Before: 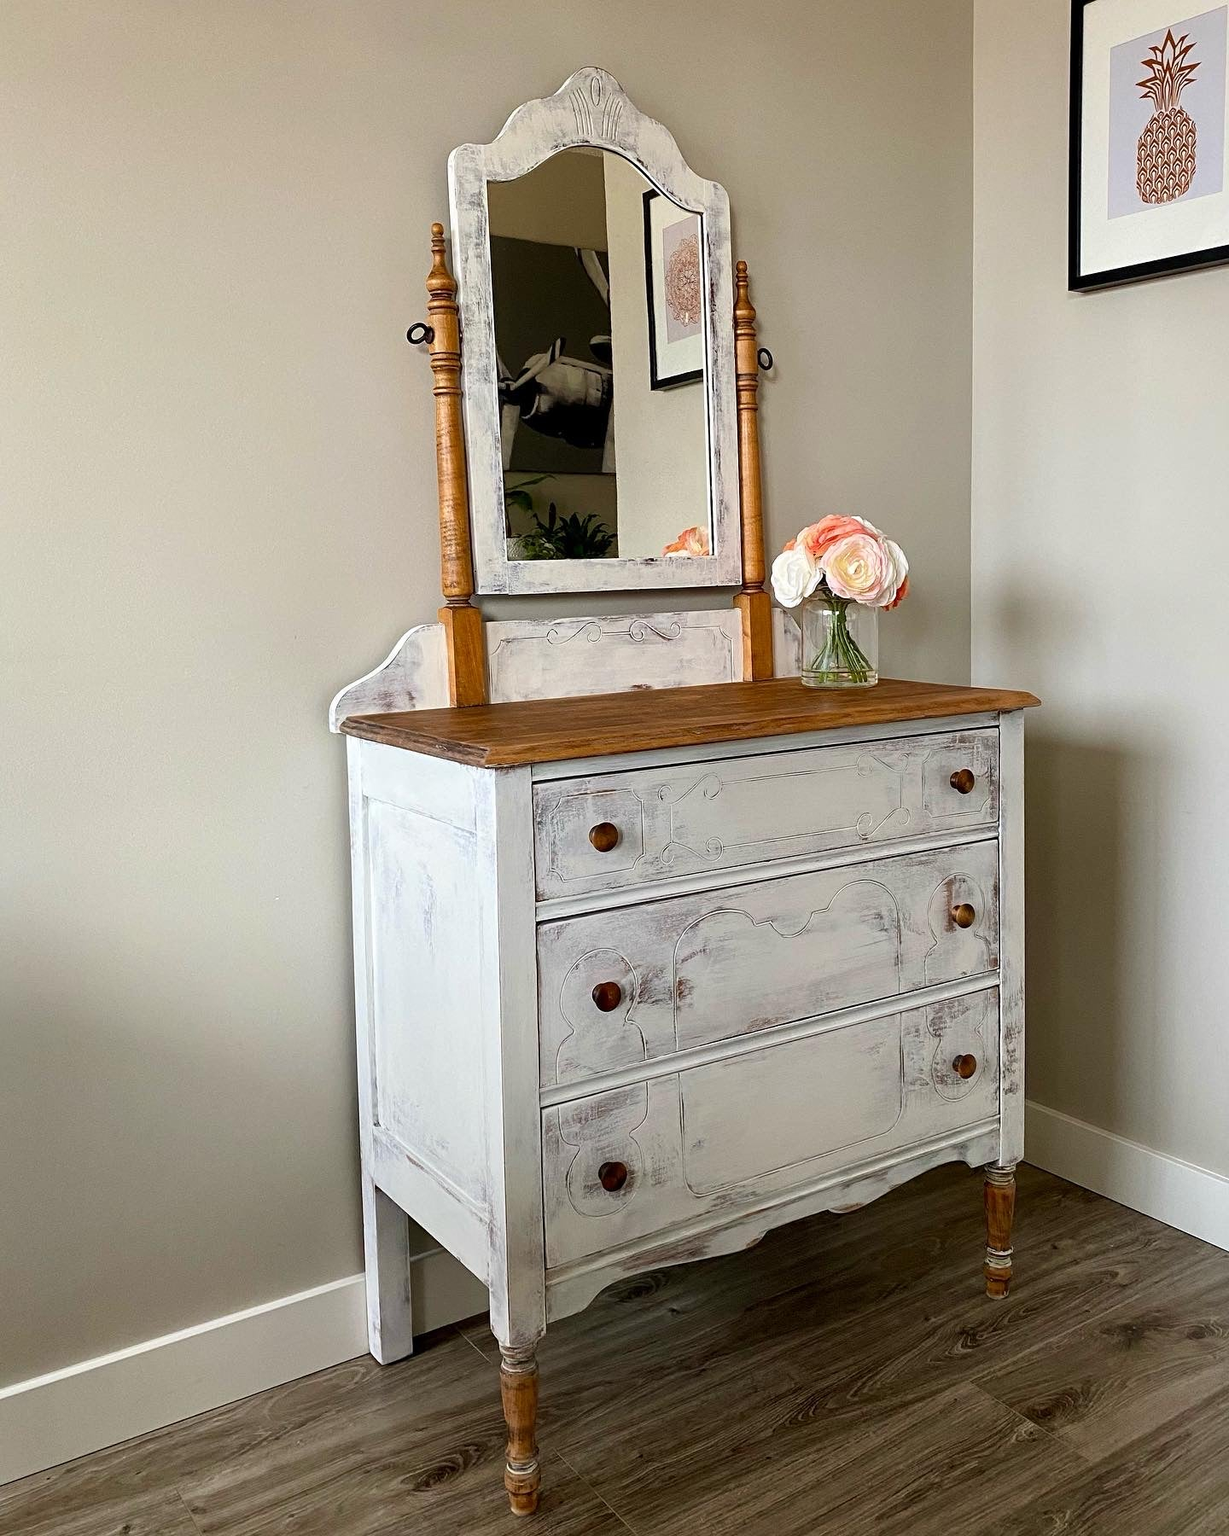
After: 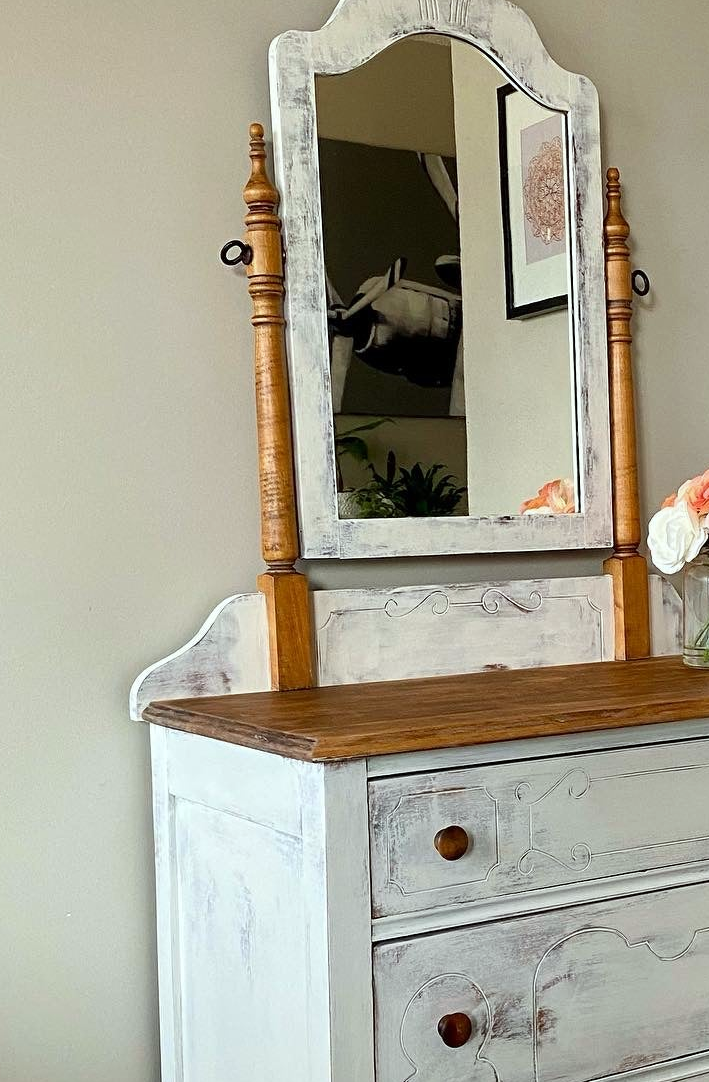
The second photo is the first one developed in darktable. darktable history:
color calibration: illuminant Planckian (black body), x 0.351, y 0.352, temperature 4794.27 K
crop: left 17.835%, top 7.675%, right 32.881%, bottom 32.213%
